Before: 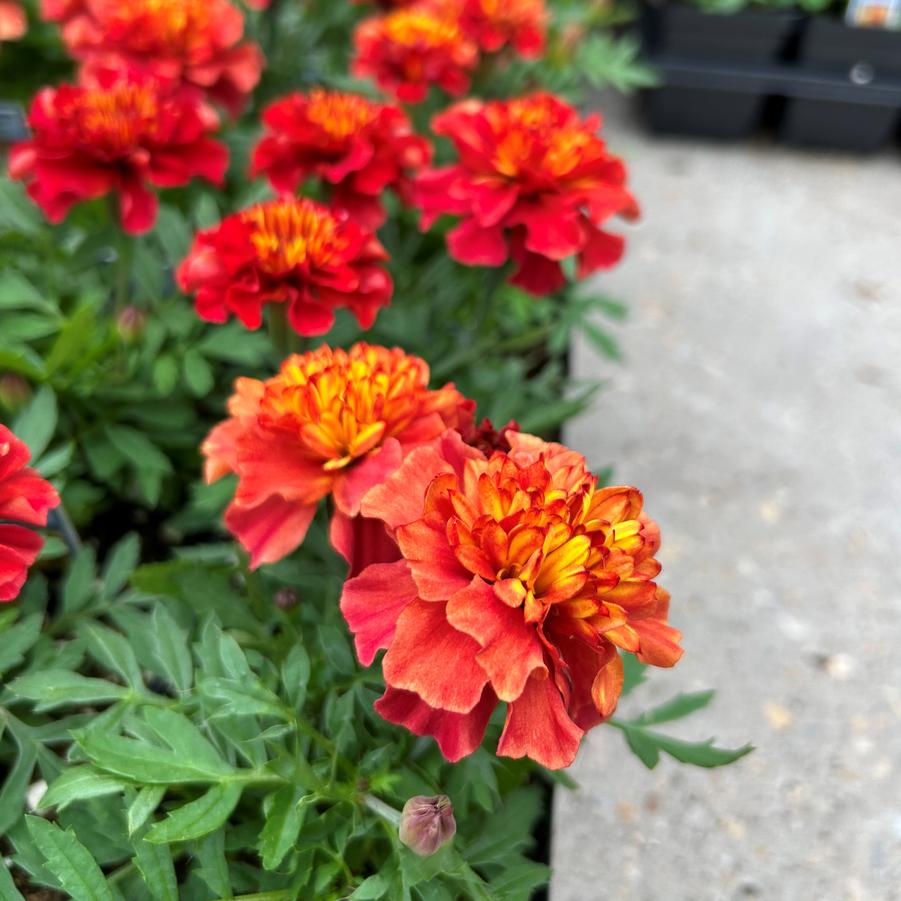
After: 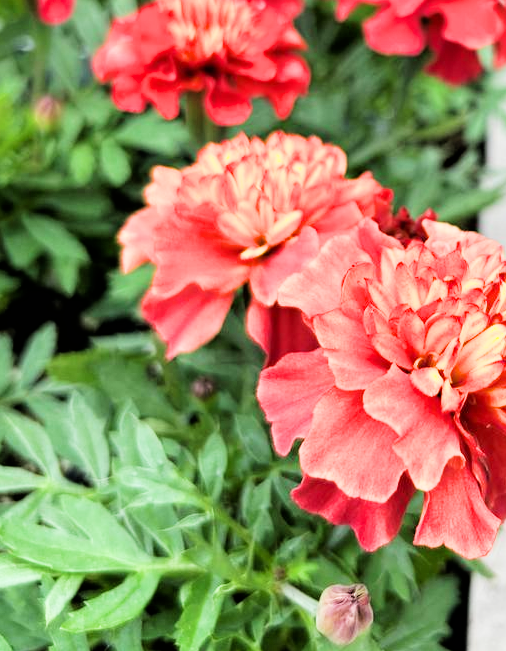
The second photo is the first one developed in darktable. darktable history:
filmic rgb: black relative exposure -5.13 EV, white relative exposure 3.98 EV, threshold 2.95 EV, hardness 2.88, contrast 1.391, highlights saturation mix -30.5%, enable highlight reconstruction true
levels: levels [0, 0.498, 1]
crop: left 9.251%, top 23.438%, right 34.506%, bottom 4.201%
exposure: black level correction 0, exposure 1.104 EV, compensate highlight preservation false
